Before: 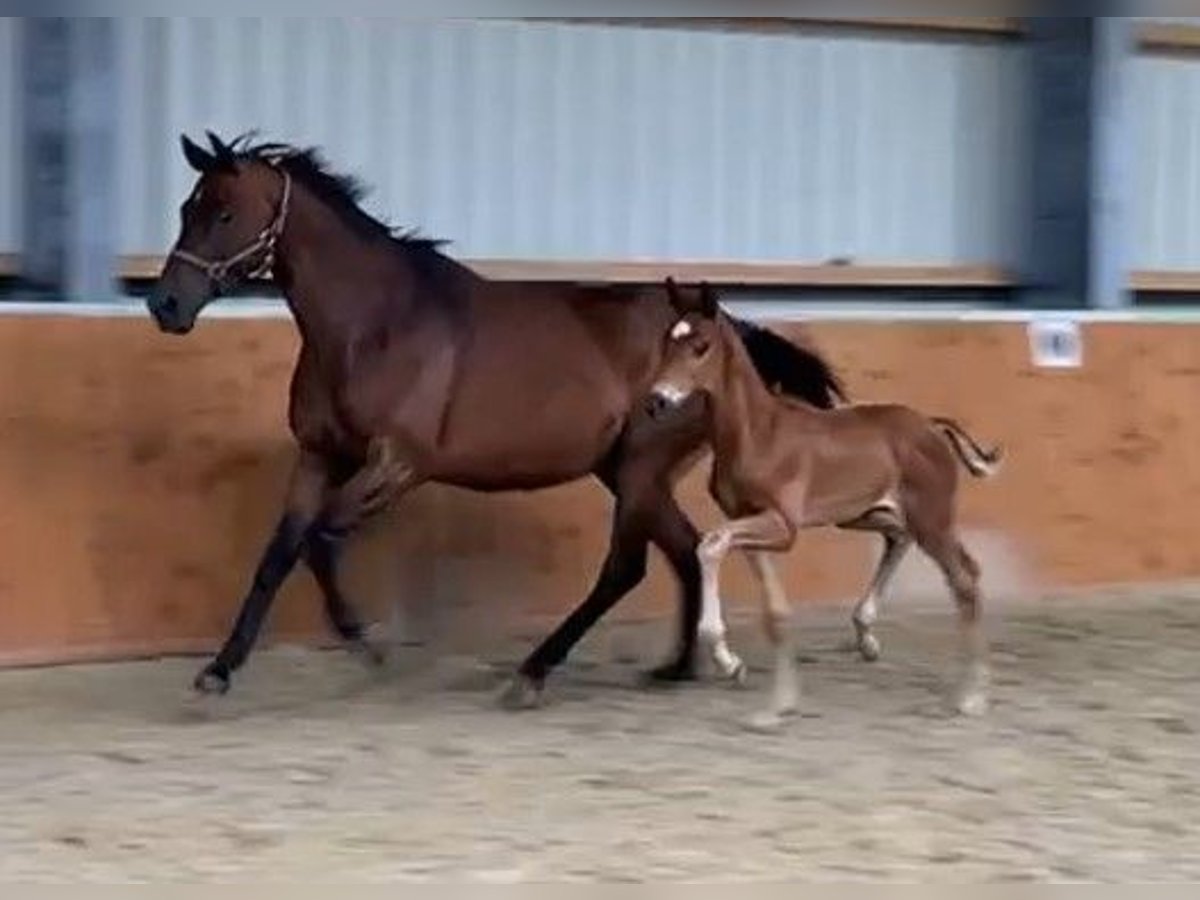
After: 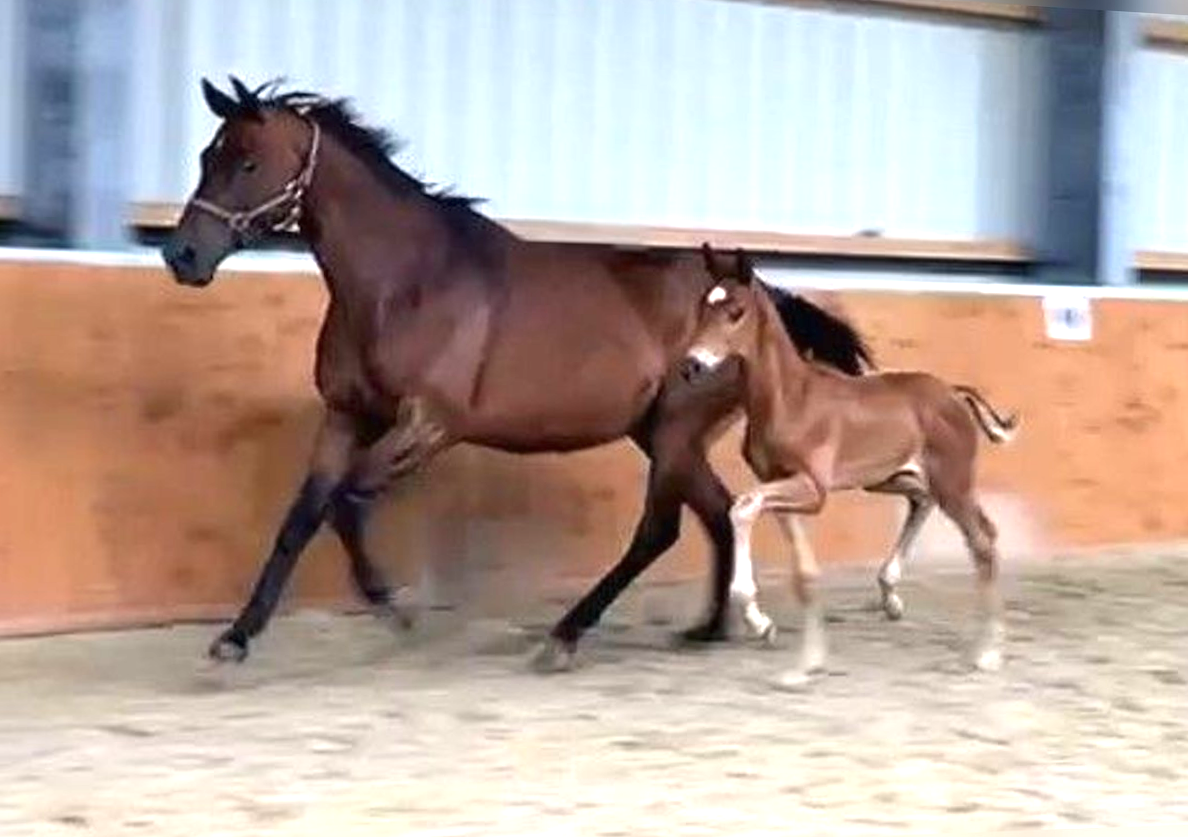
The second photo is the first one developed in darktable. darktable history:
exposure: black level correction 0, exposure 1.1 EV, compensate highlight preservation false
rotate and perspective: rotation 0.679°, lens shift (horizontal) 0.136, crop left 0.009, crop right 0.991, crop top 0.078, crop bottom 0.95
